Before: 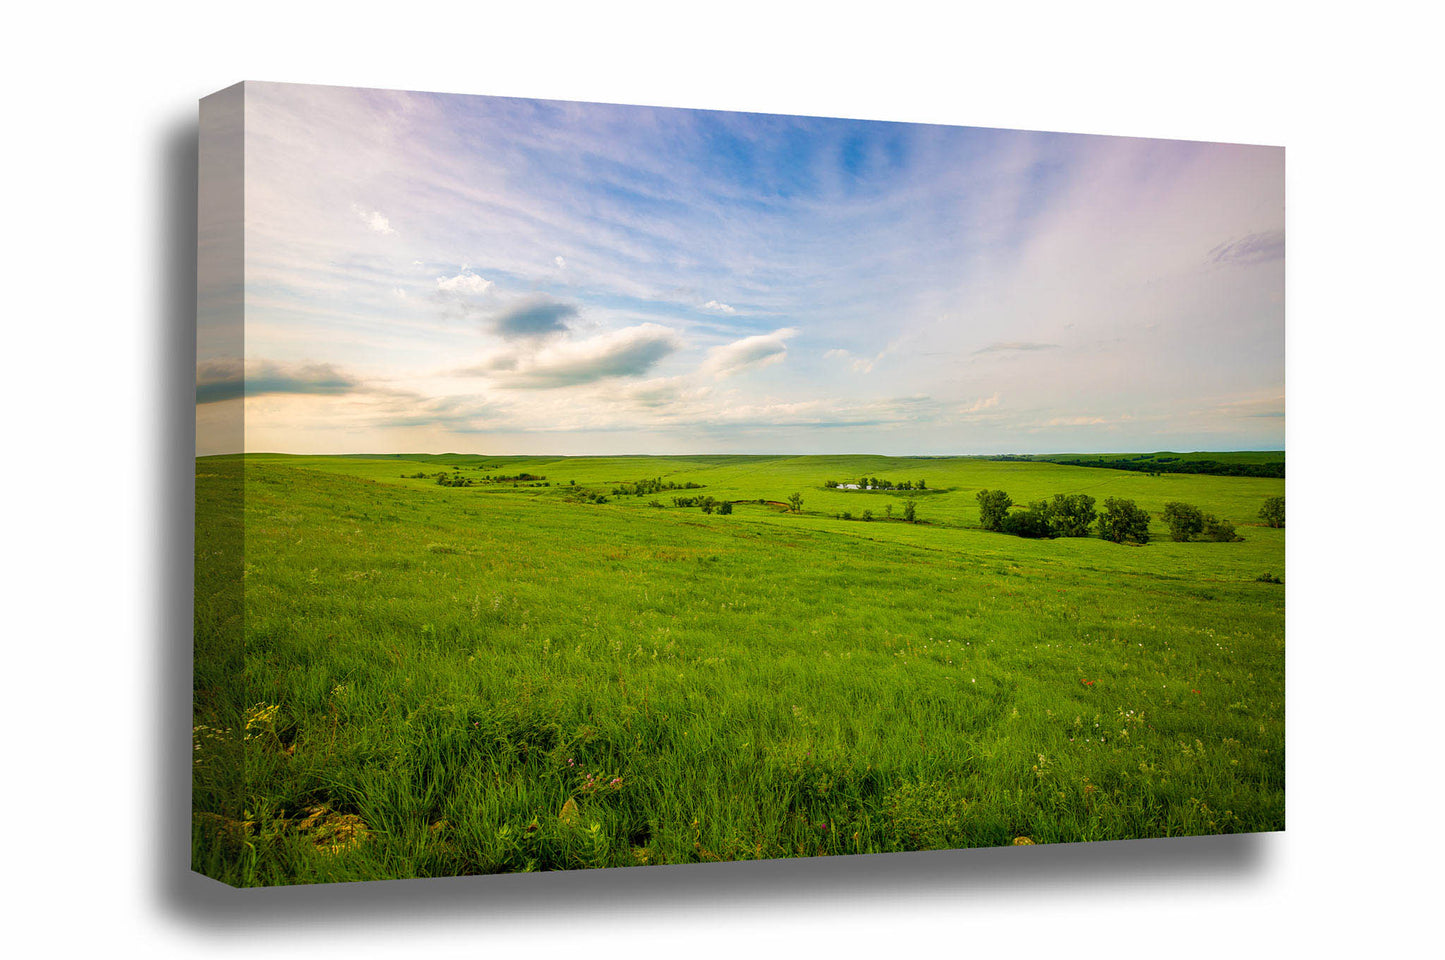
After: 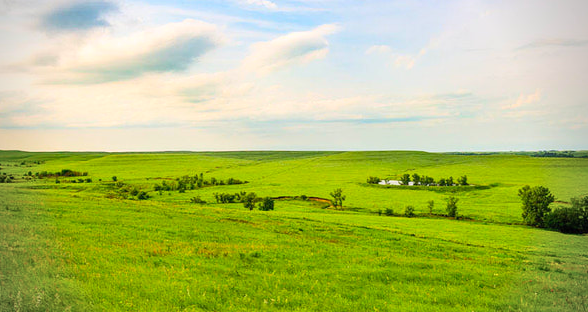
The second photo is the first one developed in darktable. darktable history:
crop: left 31.721%, top 31.761%, right 27.574%, bottom 35.696%
contrast brightness saturation: contrast 0.205, brightness 0.158, saturation 0.227
vignetting: unbound false
